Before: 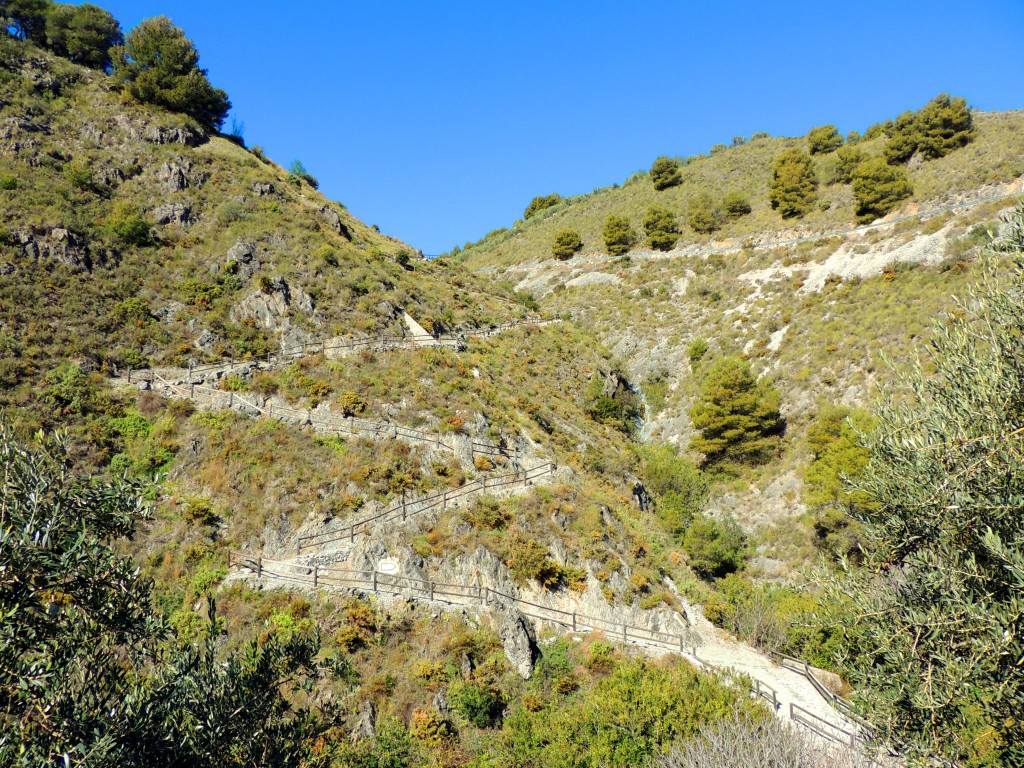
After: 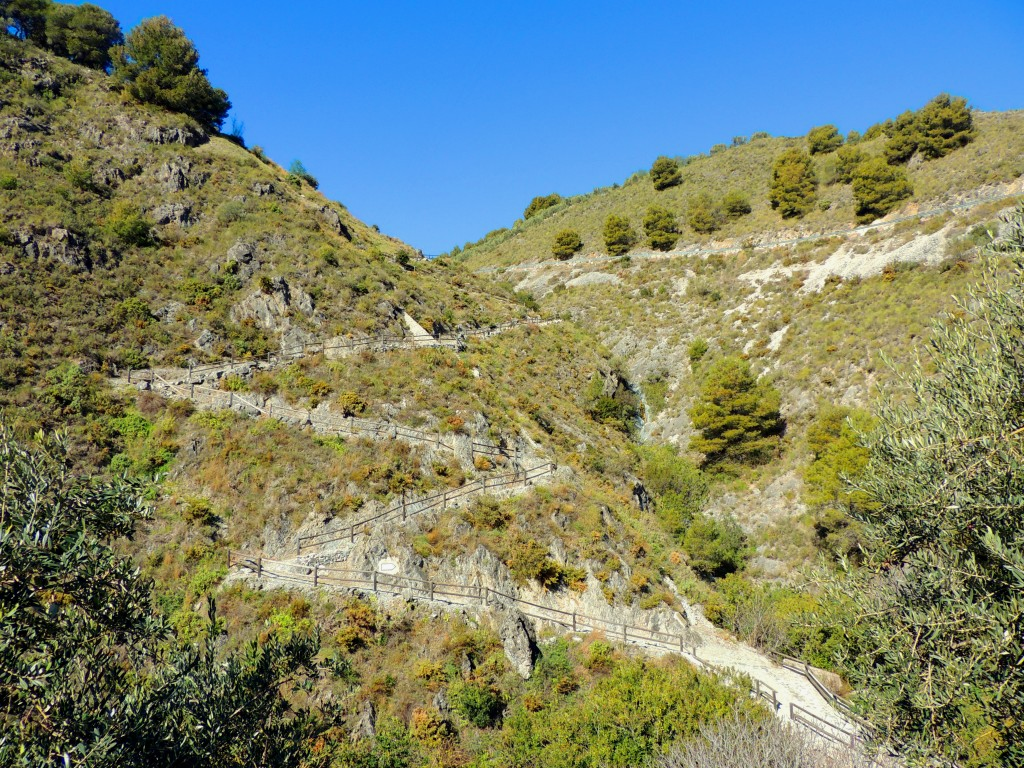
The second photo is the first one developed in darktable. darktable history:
shadows and highlights: shadows -20.15, white point adjustment -2.05, highlights -34.74
